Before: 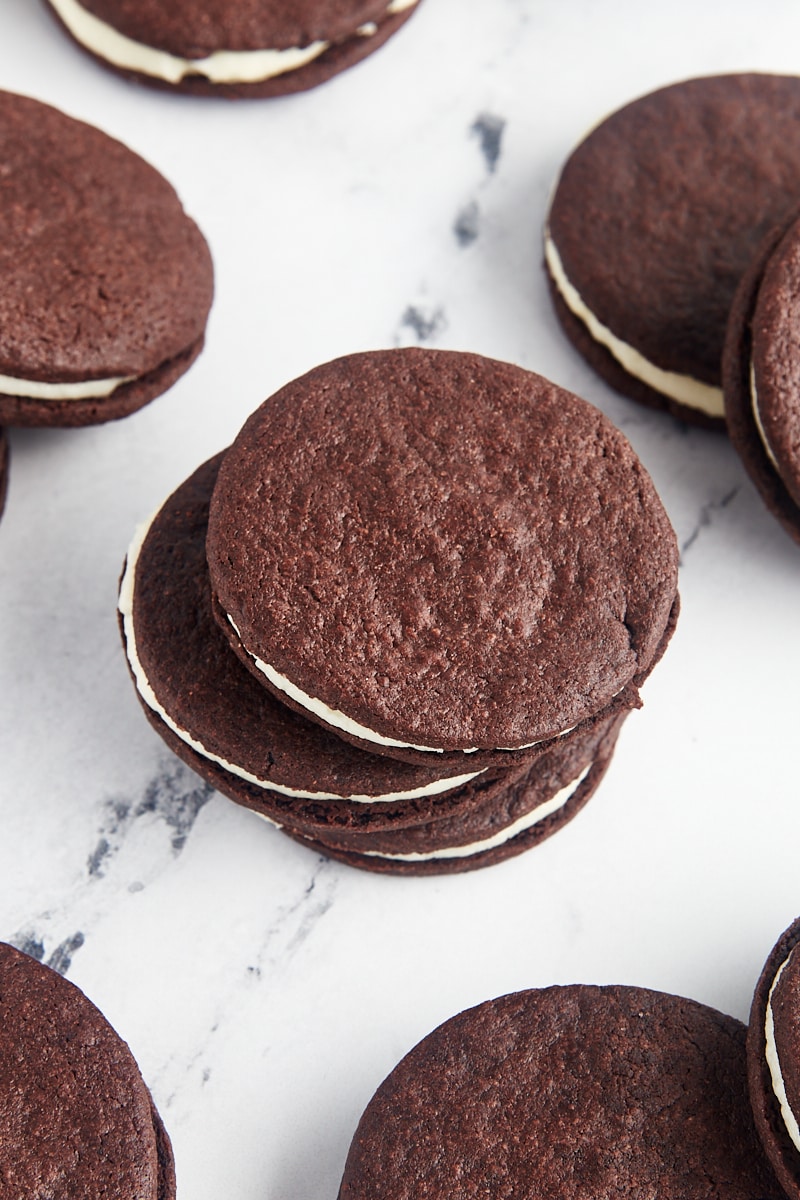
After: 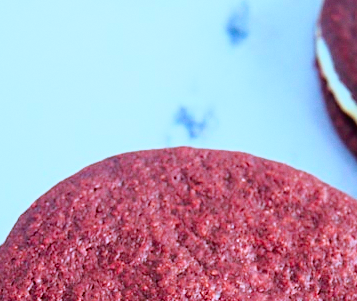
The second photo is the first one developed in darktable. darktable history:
color calibration: x 0.396, y 0.386, temperature 3669 K
color correction: saturation 1.8
tone curve: curves: ch0 [(0, 0.013) (0.117, 0.081) (0.257, 0.259) (0.408, 0.45) (0.611, 0.64) (0.81, 0.857) (1, 1)]; ch1 [(0, 0) (0.287, 0.198) (0.501, 0.506) (0.56, 0.584) (0.715, 0.741) (0.976, 0.992)]; ch2 [(0, 0) (0.369, 0.362) (0.5, 0.5) (0.537, 0.547) (0.59, 0.603) (0.681, 0.754) (1, 1)], color space Lab, independent channels, preserve colors none
grain: coarseness 14.57 ISO, strength 8.8%
filmic rgb: hardness 4.17
crop: left 28.64%, top 16.832%, right 26.637%, bottom 58.055%
exposure: exposure 0.781 EV, compensate highlight preservation false
color balance rgb: linear chroma grading › global chroma -0.67%, saturation formula JzAzBz (2021)
